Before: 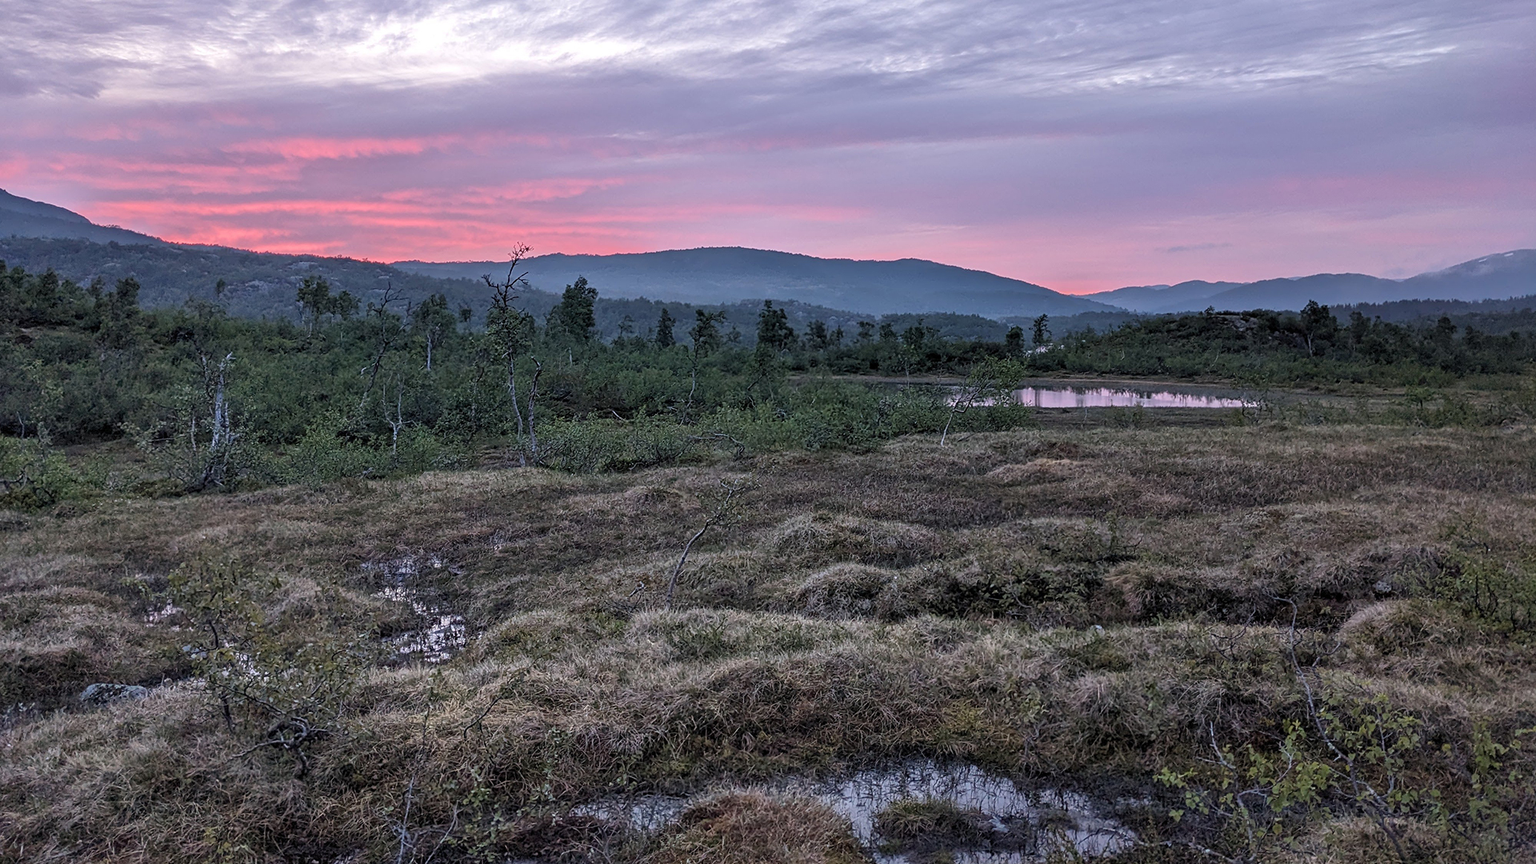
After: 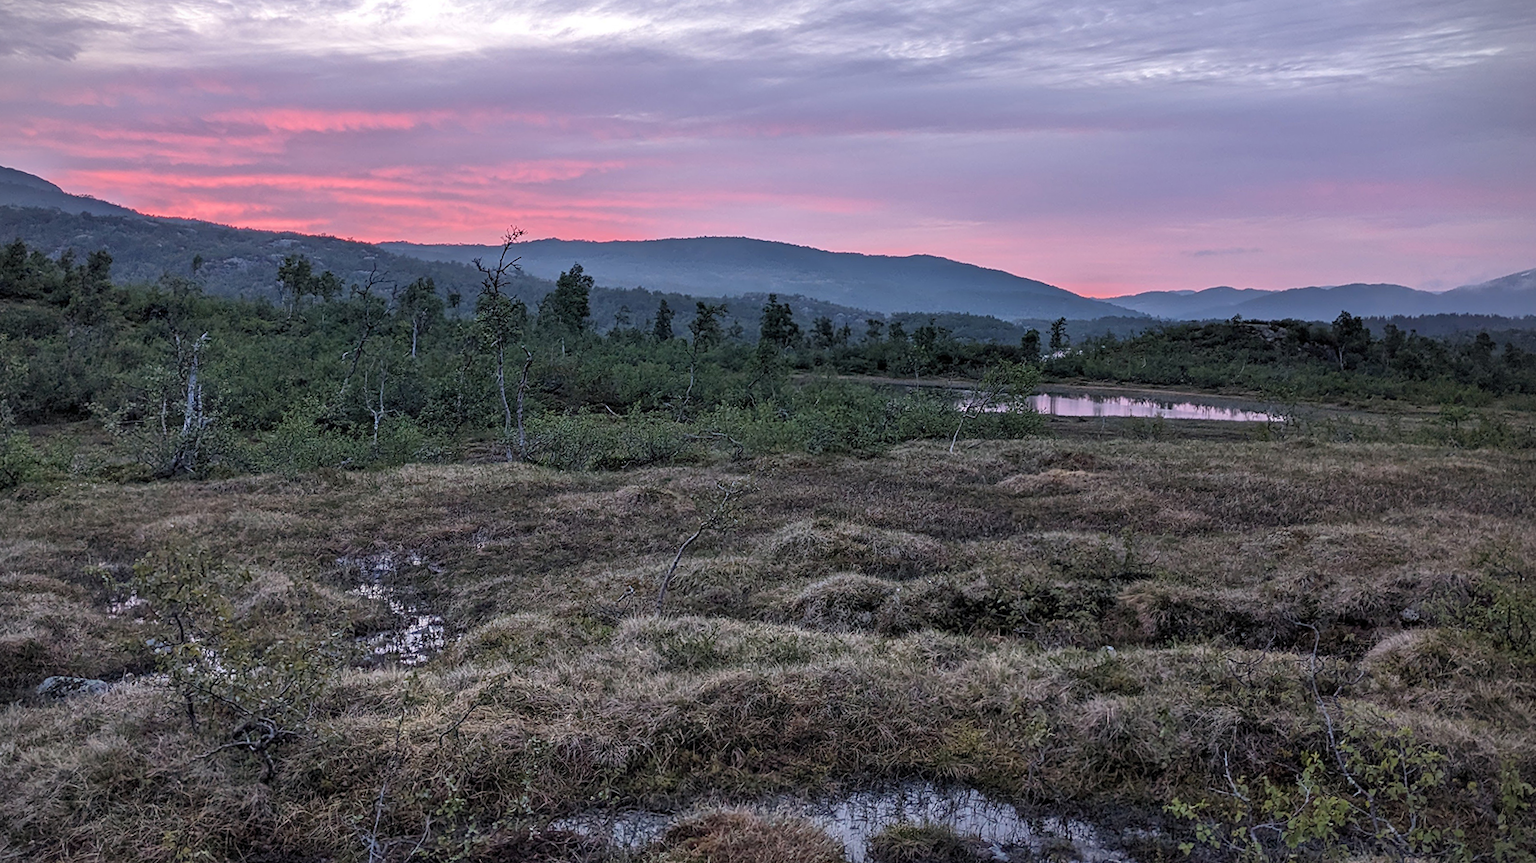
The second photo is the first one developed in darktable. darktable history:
vignetting: fall-off start 91.19%
crop and rotate: angle -1.69°
